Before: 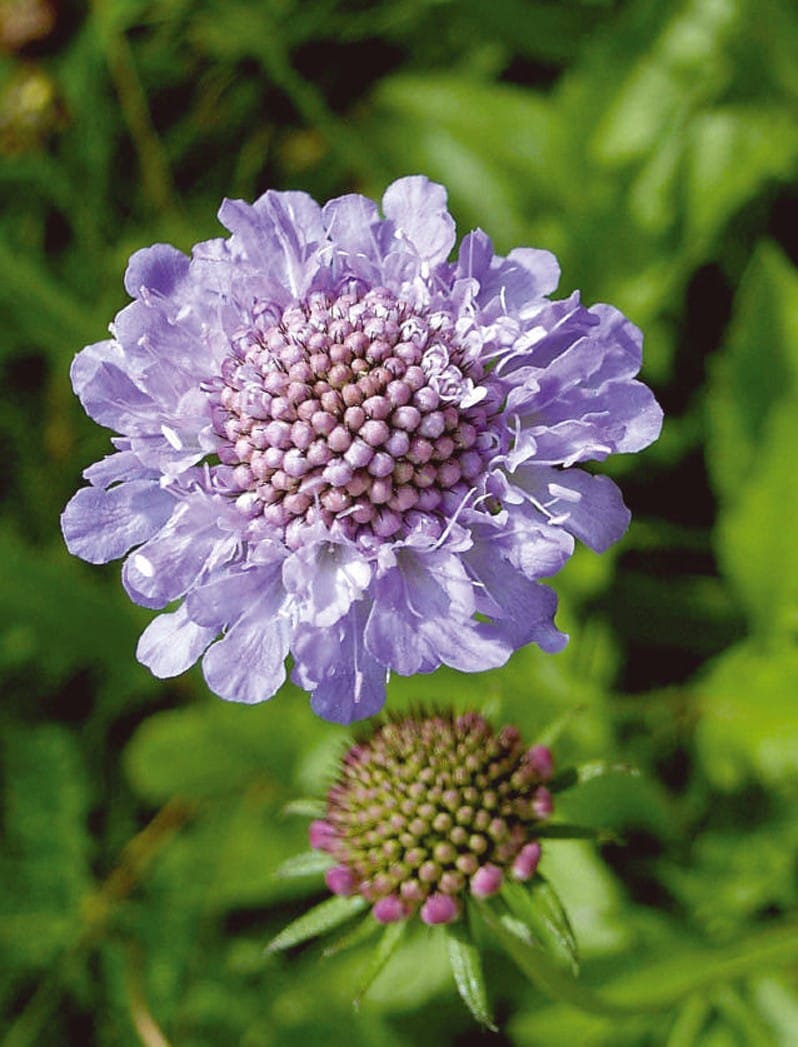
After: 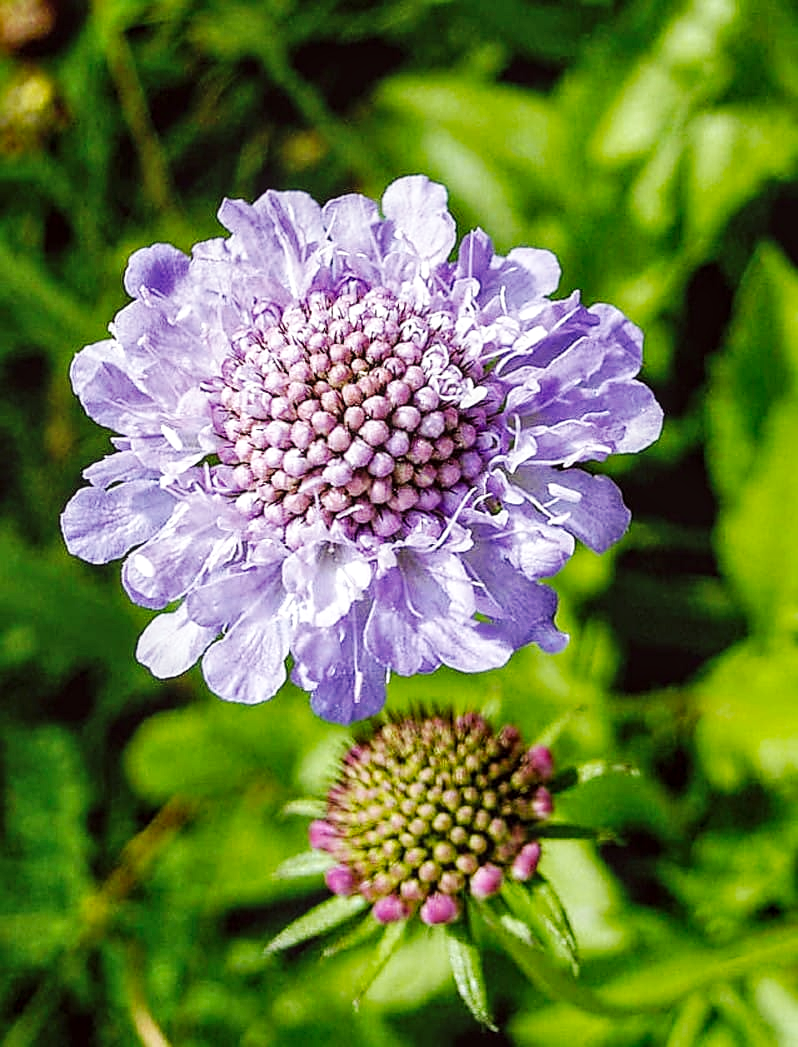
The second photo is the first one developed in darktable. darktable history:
local contrast: detail 130%
base curve: curves: ch0 [(0, 0) (0.032, 0.025) (0.121, 0.166) (0.206, 0.329) (0.605, 0.79) (1, 1)], preserve colors none
sharpen: on, module defaults
